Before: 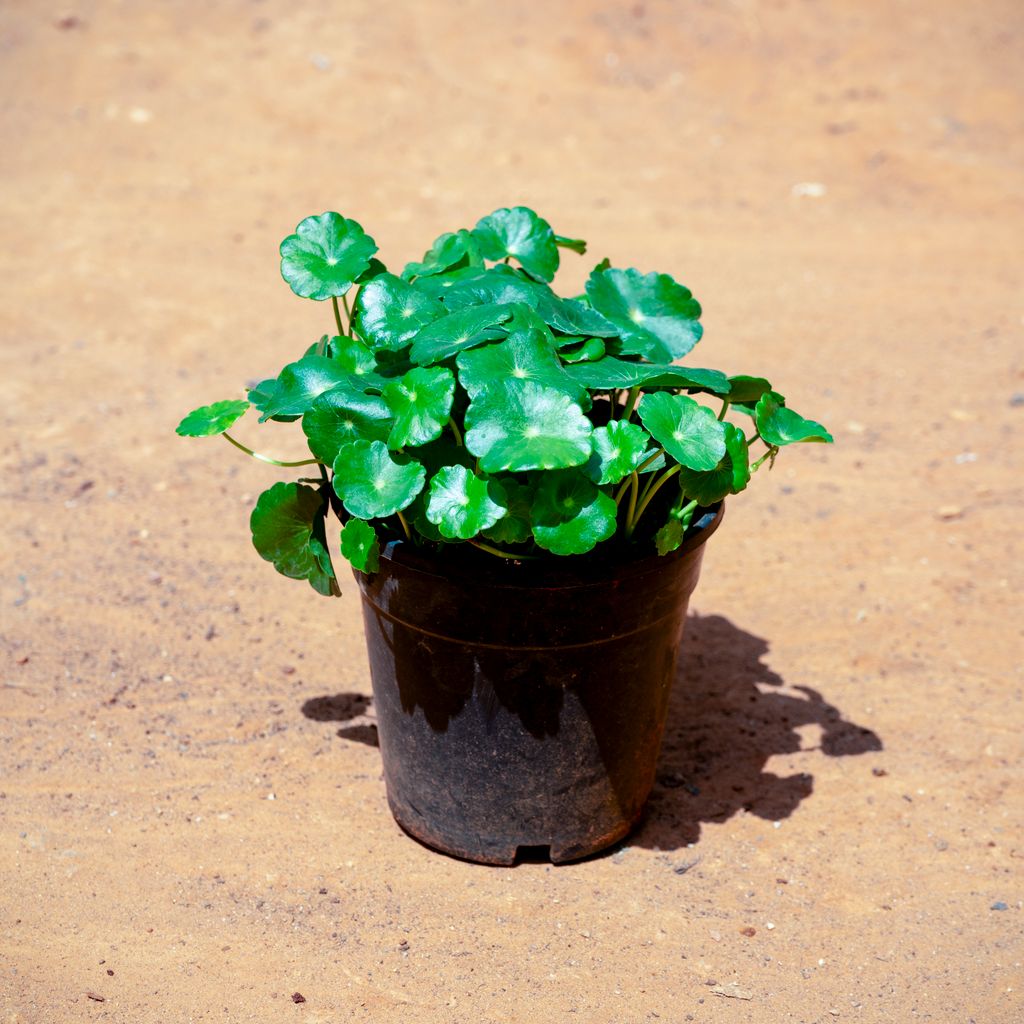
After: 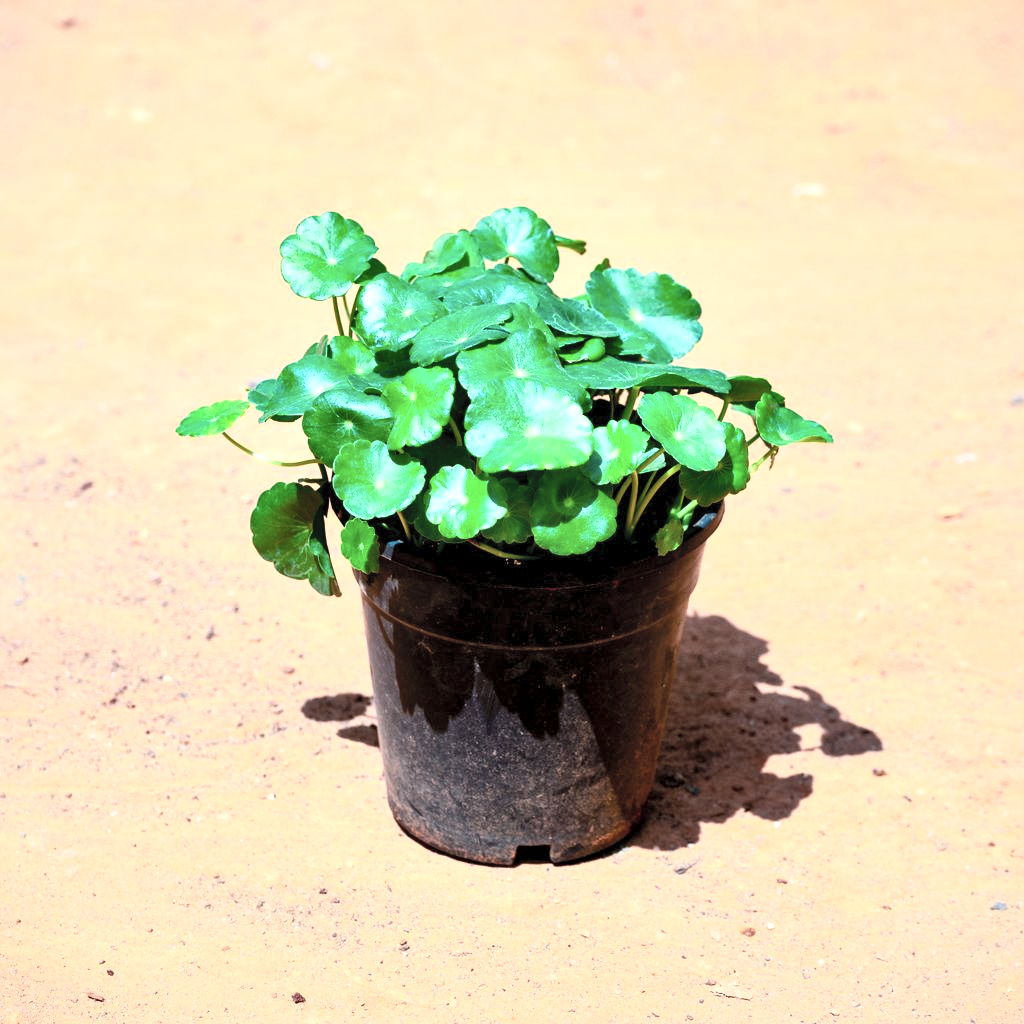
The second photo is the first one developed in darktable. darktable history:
color correction: highlights b* 0.063, saturation 0.982
contrast brightness saturation: contrast 0.375, brightness 0.534
local contrast: mode bilateral grid, contrast 25, coarseness 61, detail 152%, midtone range 0.2
